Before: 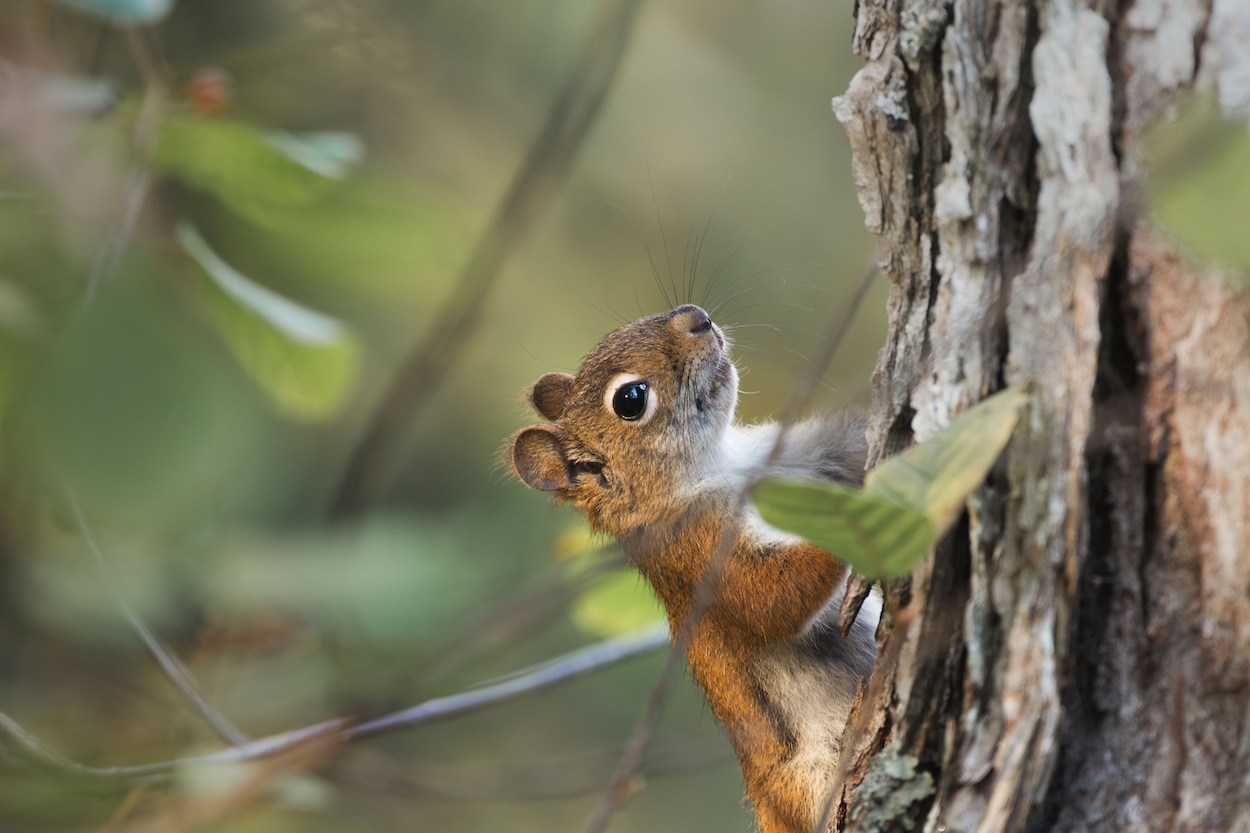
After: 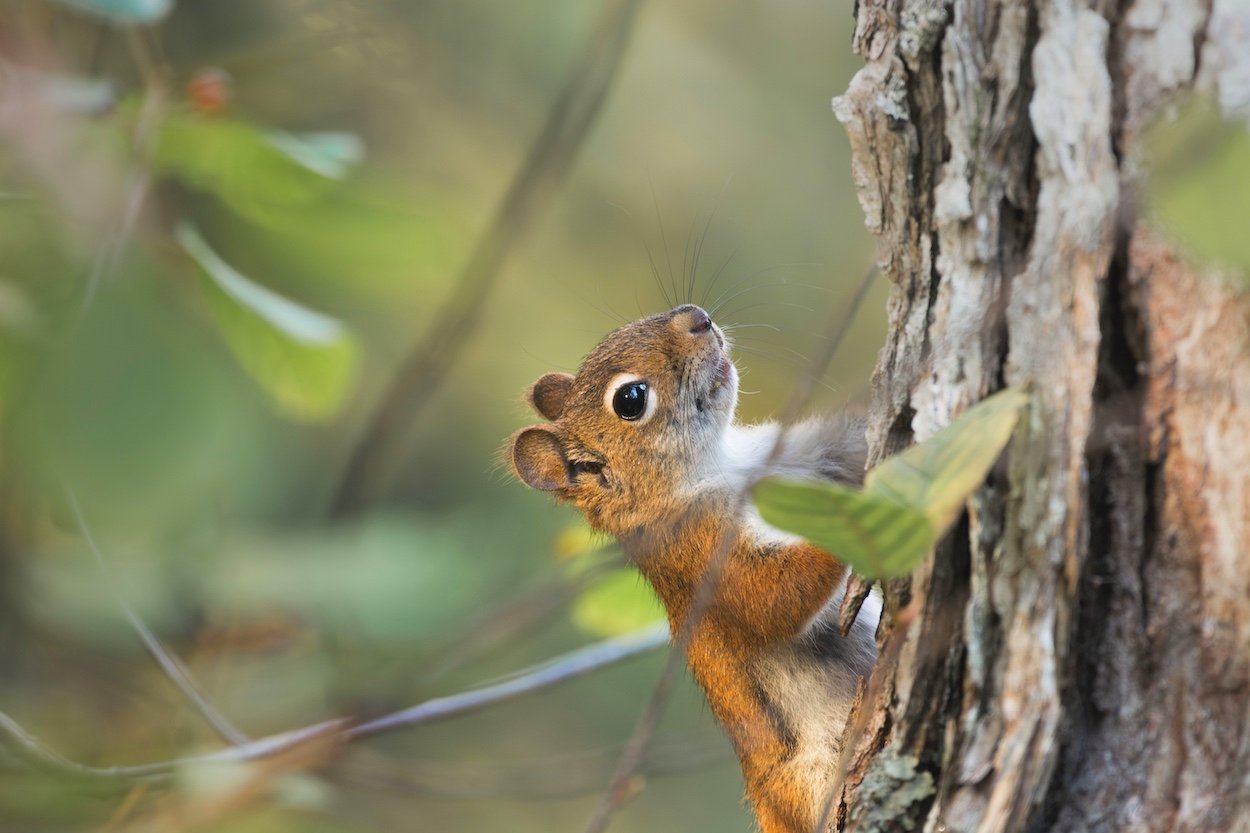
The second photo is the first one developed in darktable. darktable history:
contrast brightness saturation: brightness 0.09, saturation 0.19
shadows and highlights: radius 125.46, shadows 30.51, highlights -30.51, low approximation 0.01, soften with gaussian
